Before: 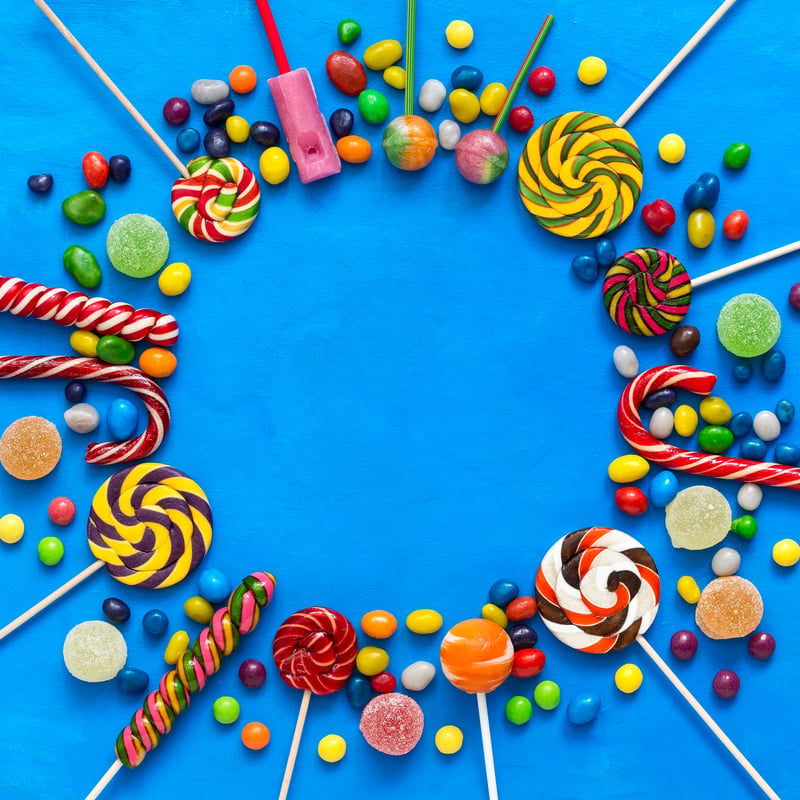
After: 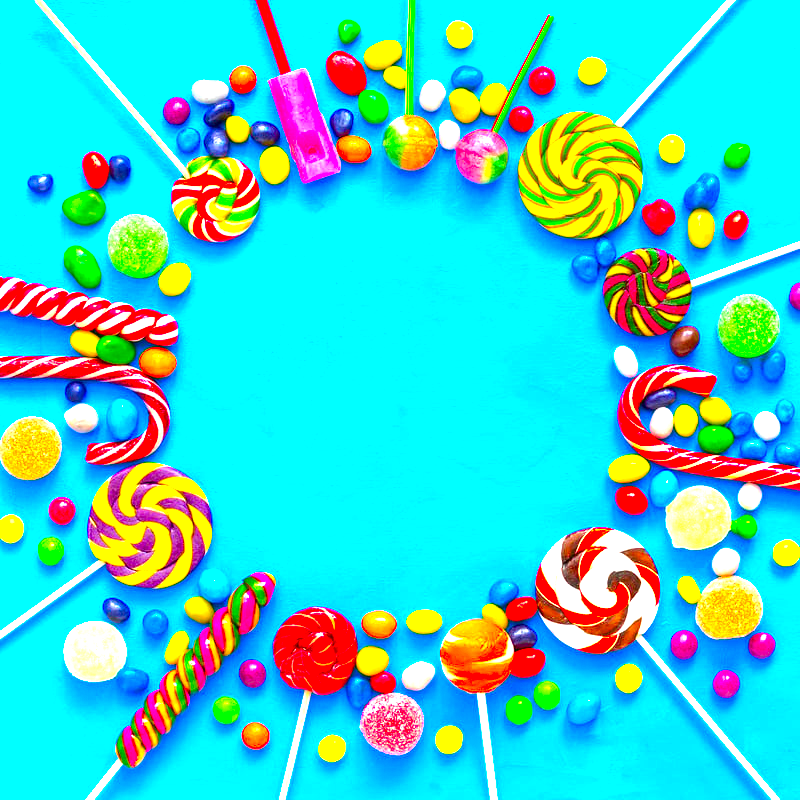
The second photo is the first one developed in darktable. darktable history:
exposure: black level correction 0, exposure 1.625 EV, compensate exposure bias true, compensate highlight preservation false
color balance rgb: perceptual saturation grading › global saturation 25%, perceptual brilliance grading › mid-tones 10%, perceptual brilliance grading › shadows 15%, global vibrance 20%
contrast brightness saturation: saturation 0.5
